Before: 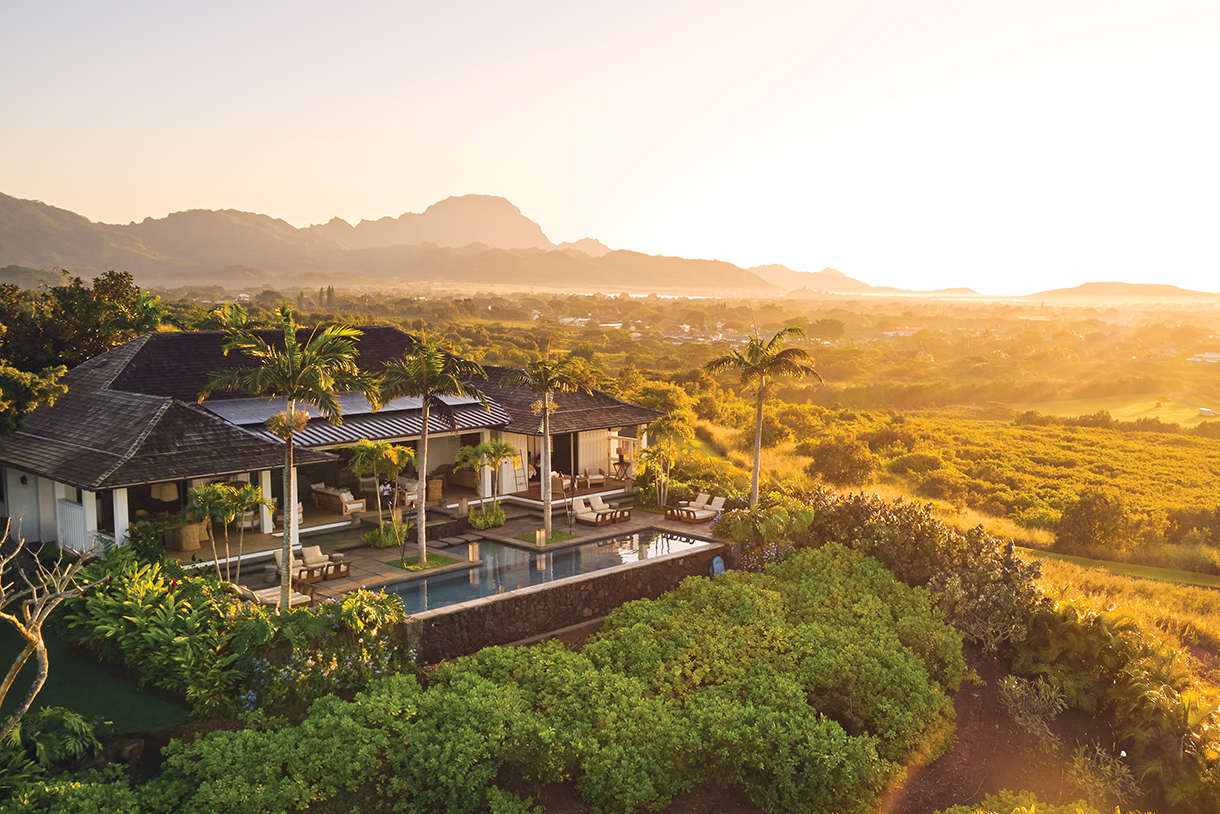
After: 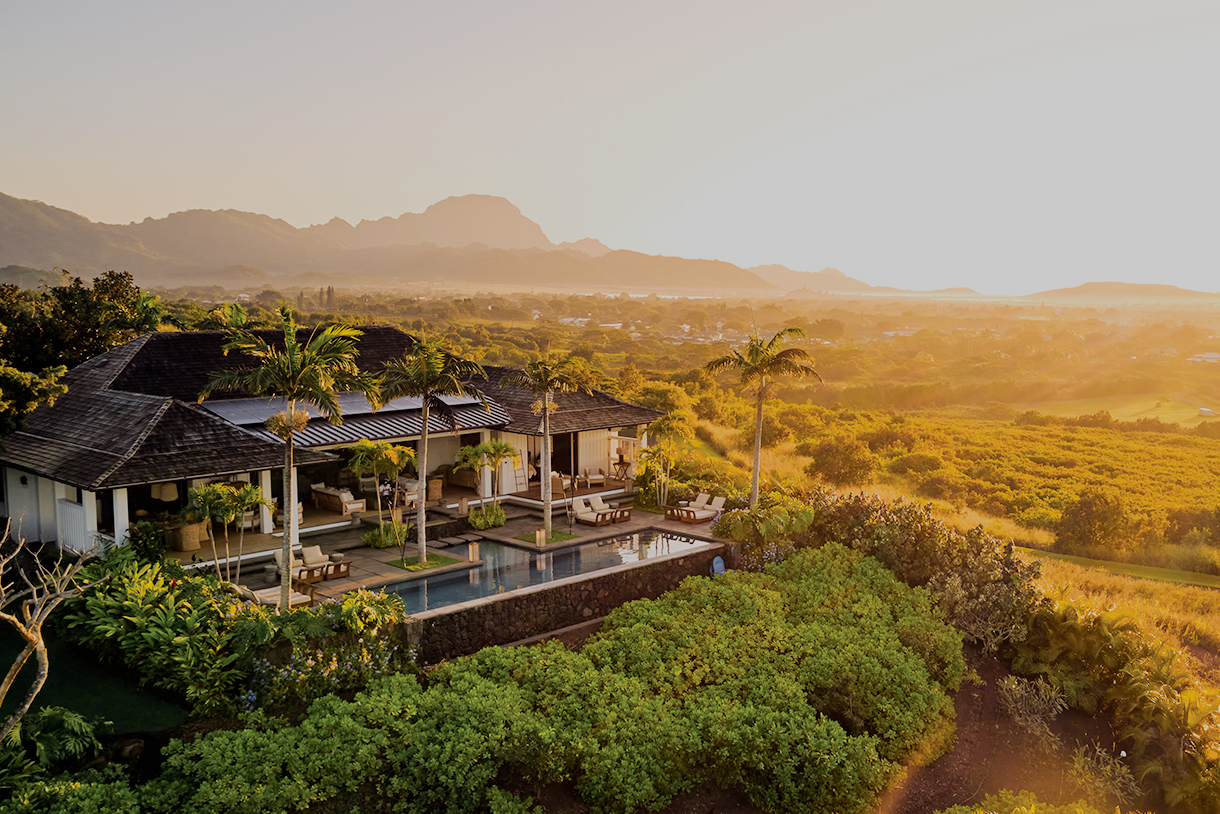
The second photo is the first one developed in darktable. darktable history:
exposure: black level correction 0.009, exposure -0.167 EV, compensate highlight preservation false
filmic rgb: black relative exposure -7.11 EV, white relative exposure 5.37 EV, hardness 3.02
